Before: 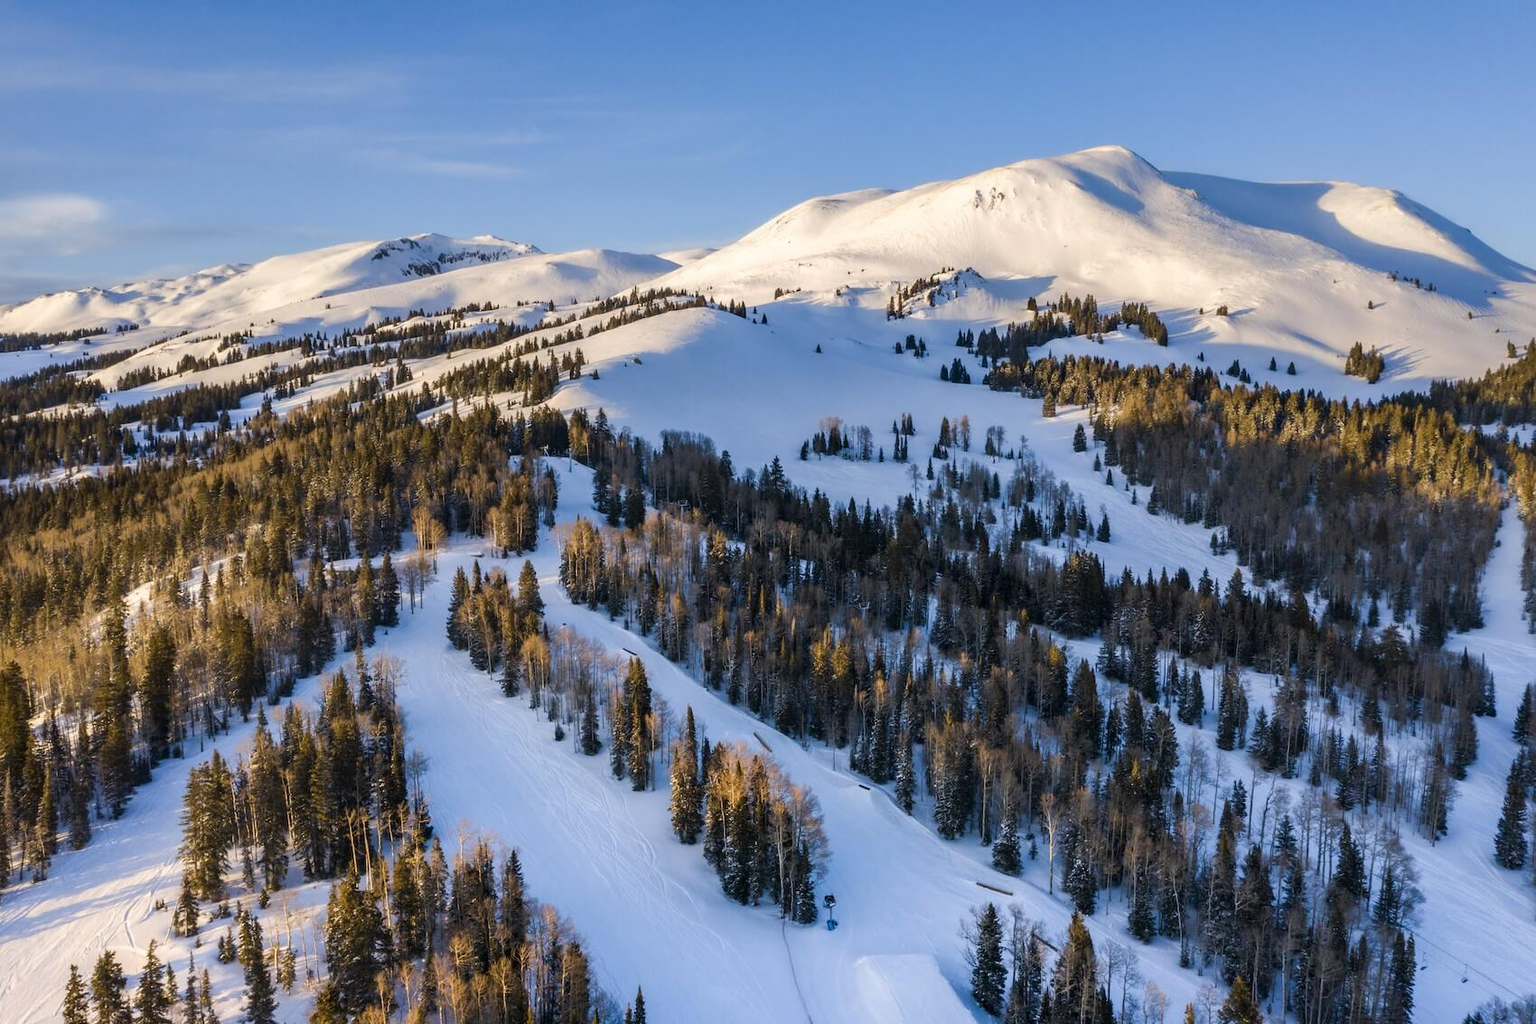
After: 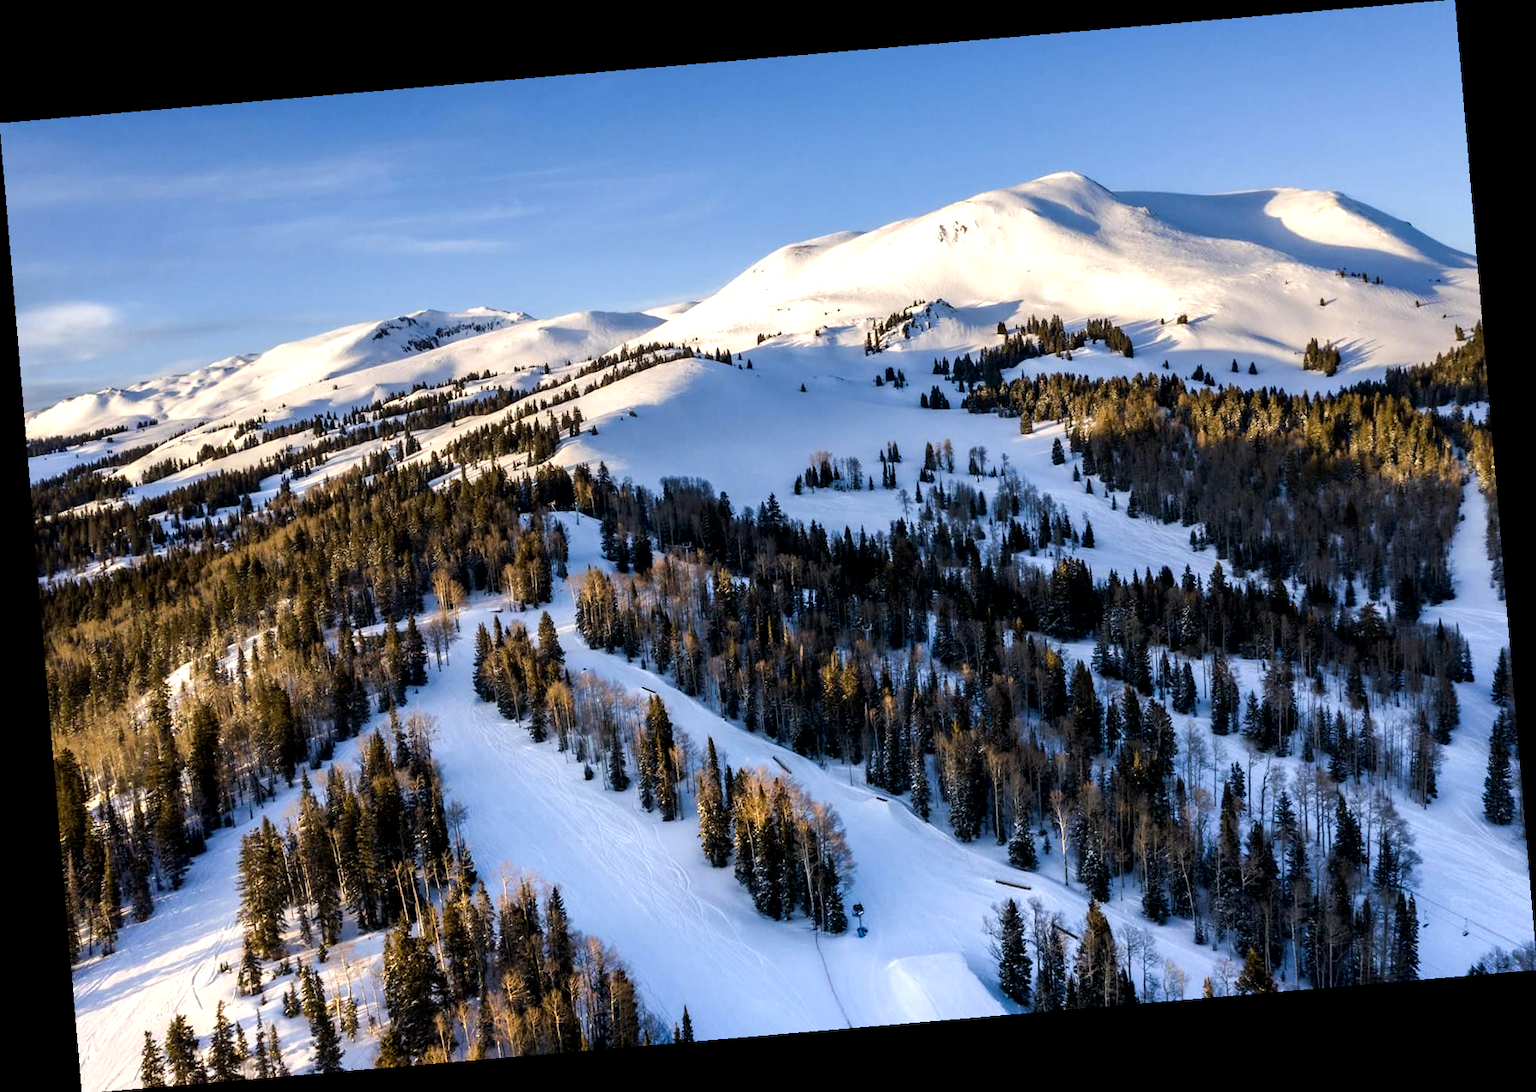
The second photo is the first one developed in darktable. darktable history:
rotate and perspective: rotation -4.86°, automatic cropping off
color correction: saturation 0.8
color balance: lift [0.991, 1, 1, 1], gamma [0.996, 1, 1, 1], input saturation 98.52%, contrast 20.34%, output saturation 103.72%
